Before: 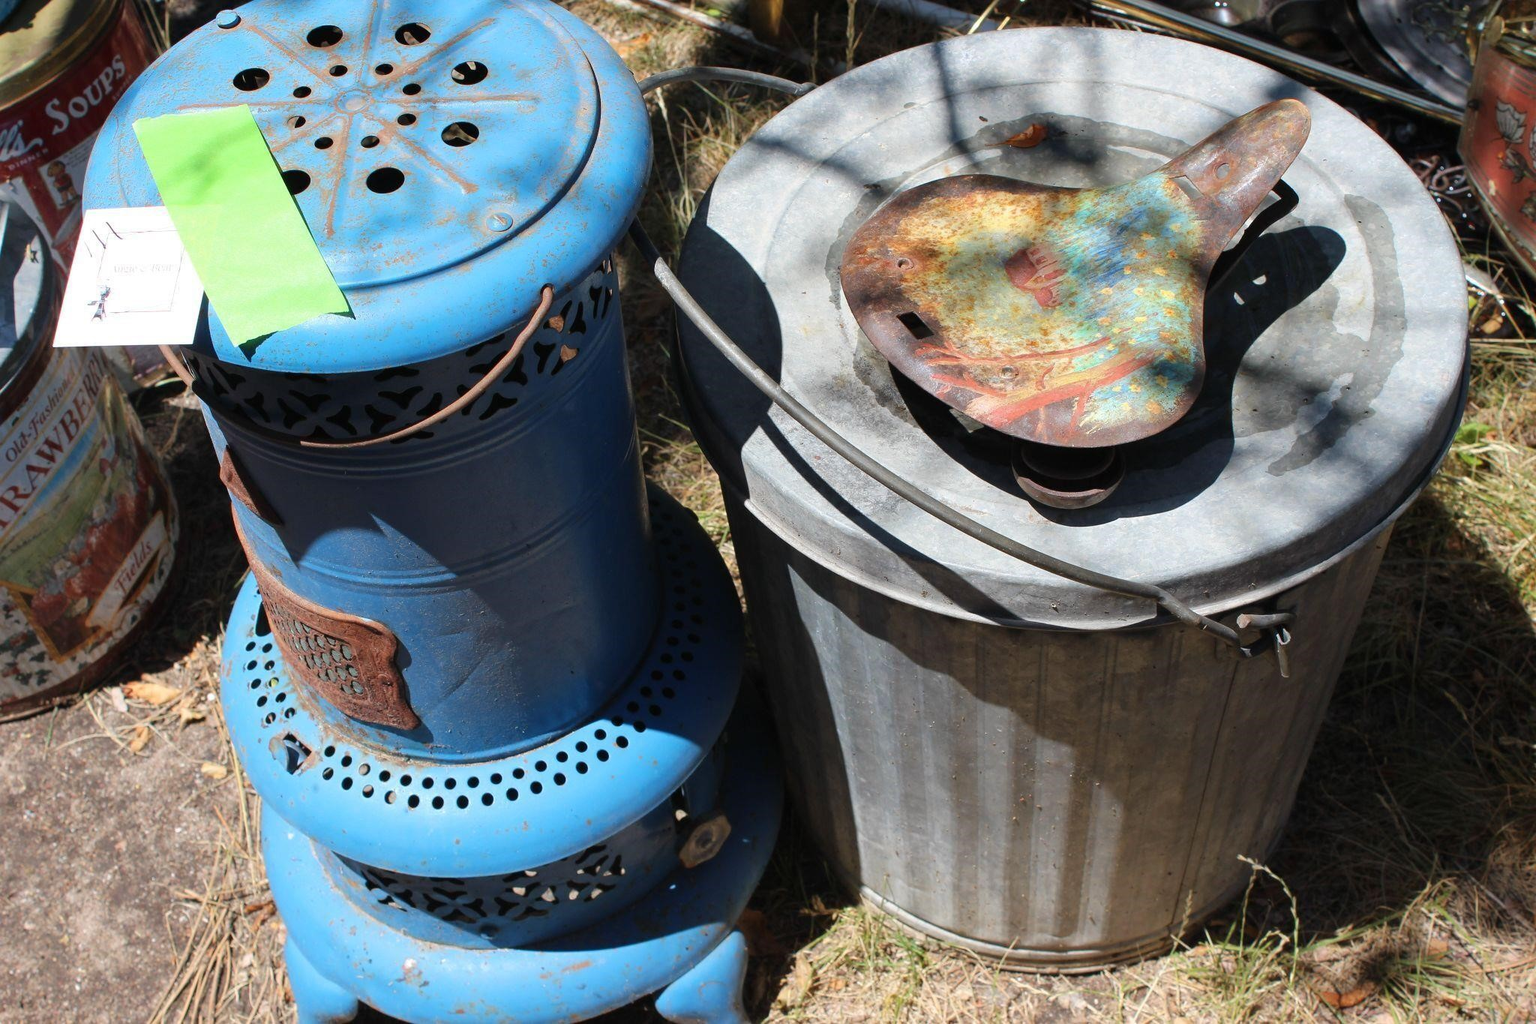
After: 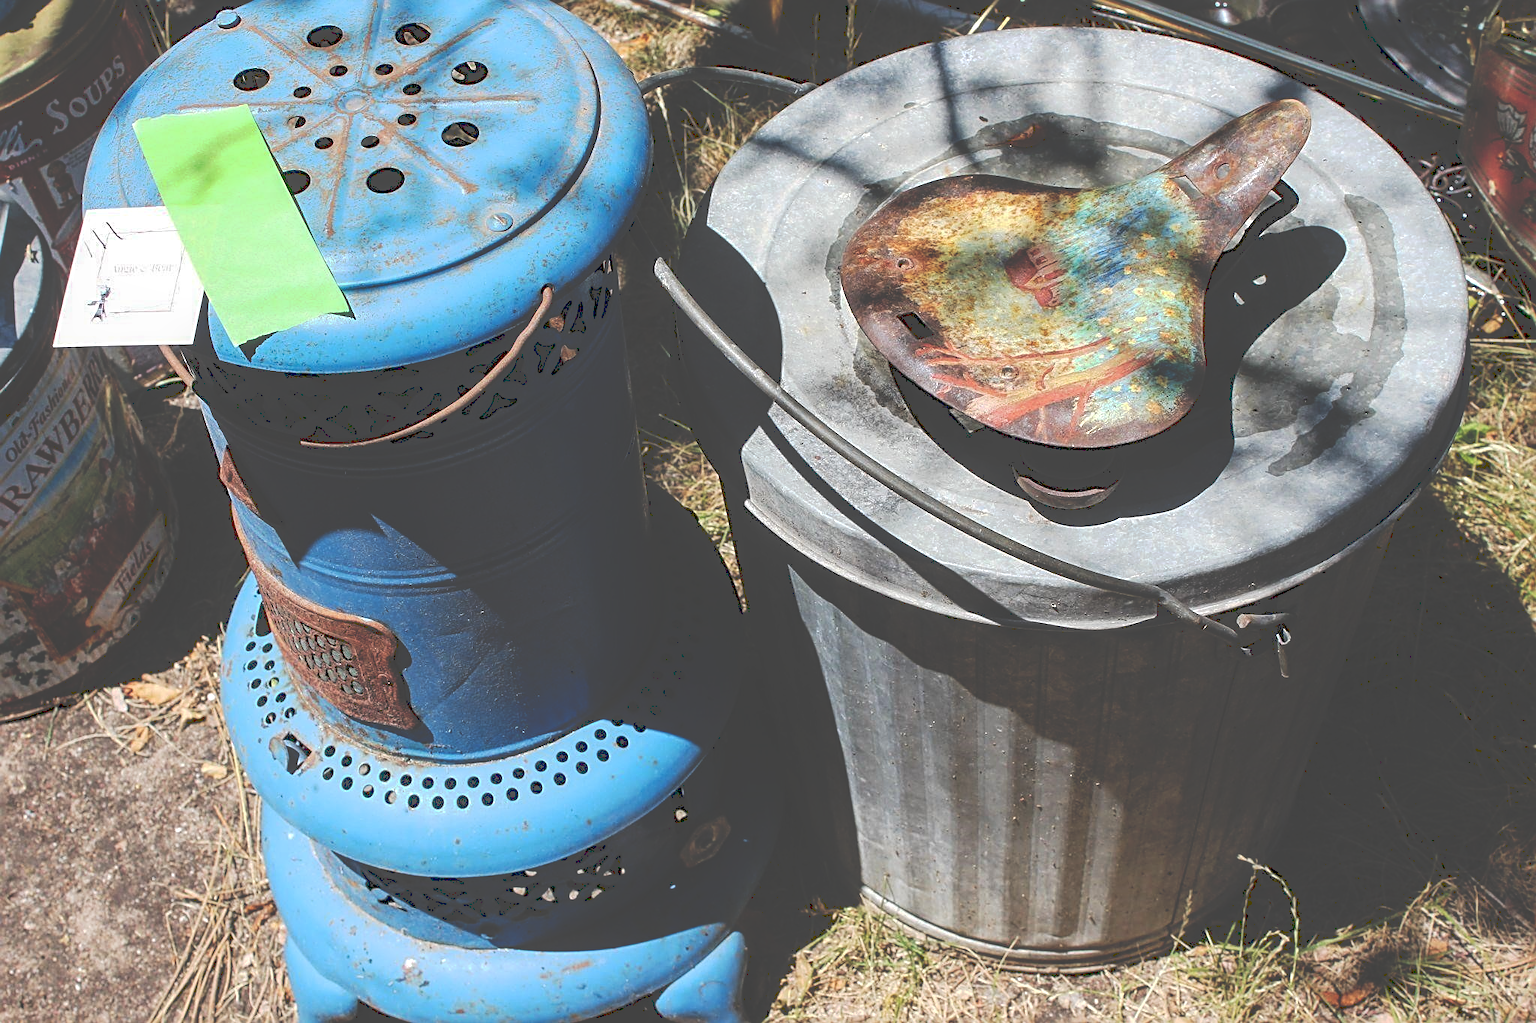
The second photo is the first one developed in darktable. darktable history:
tone curve: curves: ch0 [(0, 0) (0.003, 0.284) (0.011, 0.284) (0.025, 0.288) (0.044, 0.29) (0.069, 0.292) (0.1, 0.296) (0.136, 0.298) (0.177, 0.305) (0.224, 0.312) (0.277, 0.327) (0.335, 0.362) (0.399, 0.407) (0.468, 0.464) (0.543, 0.537) (0.623, 0.62) (0.709, 0.71) (0.801, 0.79) (0.898, 0.862) (1, 1)], preserve colors none
sharpen: radius 2.543, amount 0.636
local contrast: on, module defaults
